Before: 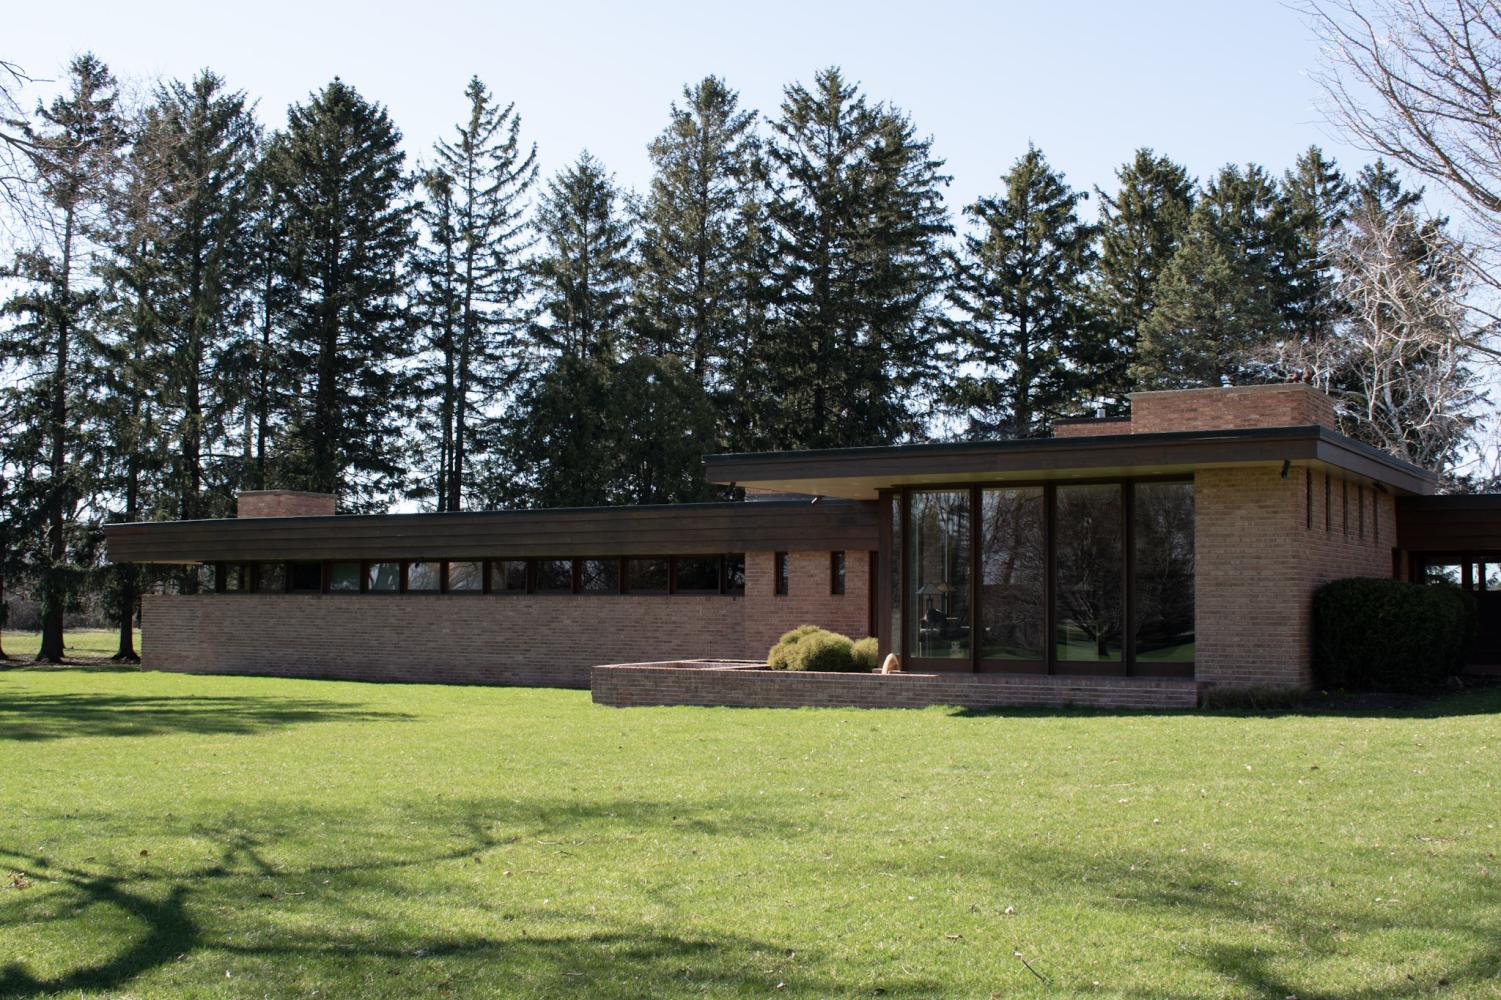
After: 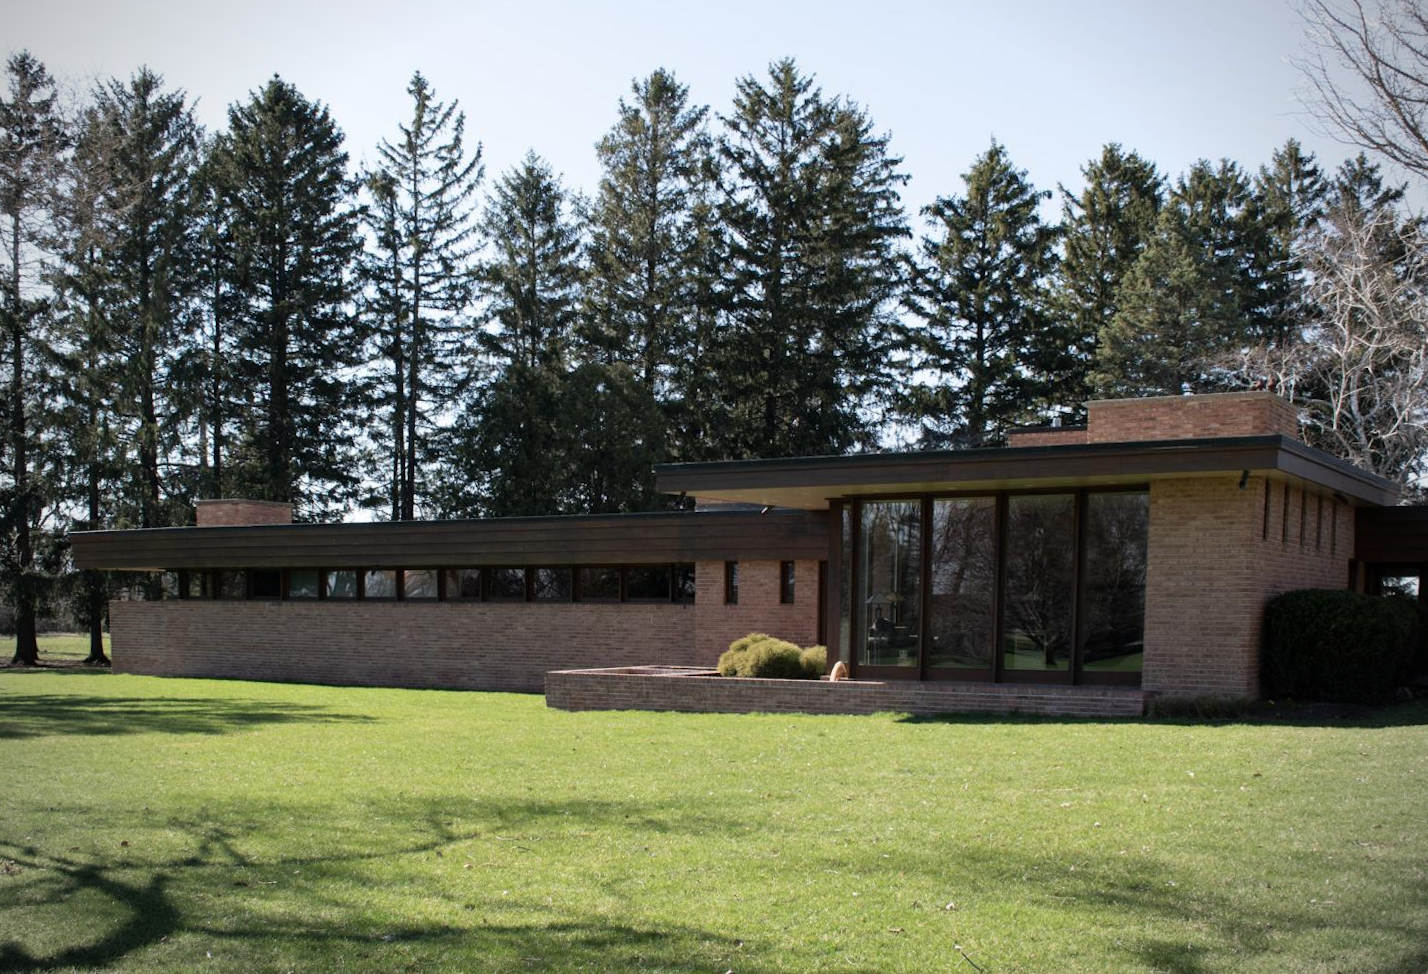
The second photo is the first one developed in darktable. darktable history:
vignetting: width/height ratio 1.094
rotate and perspective: rotation 0.074°, lens shift (vertical) 0.096, lens shift (horizontal) -0.041, crop left 0.043, crop right 0.952, crop top 0.024, crop bottom 0.979
